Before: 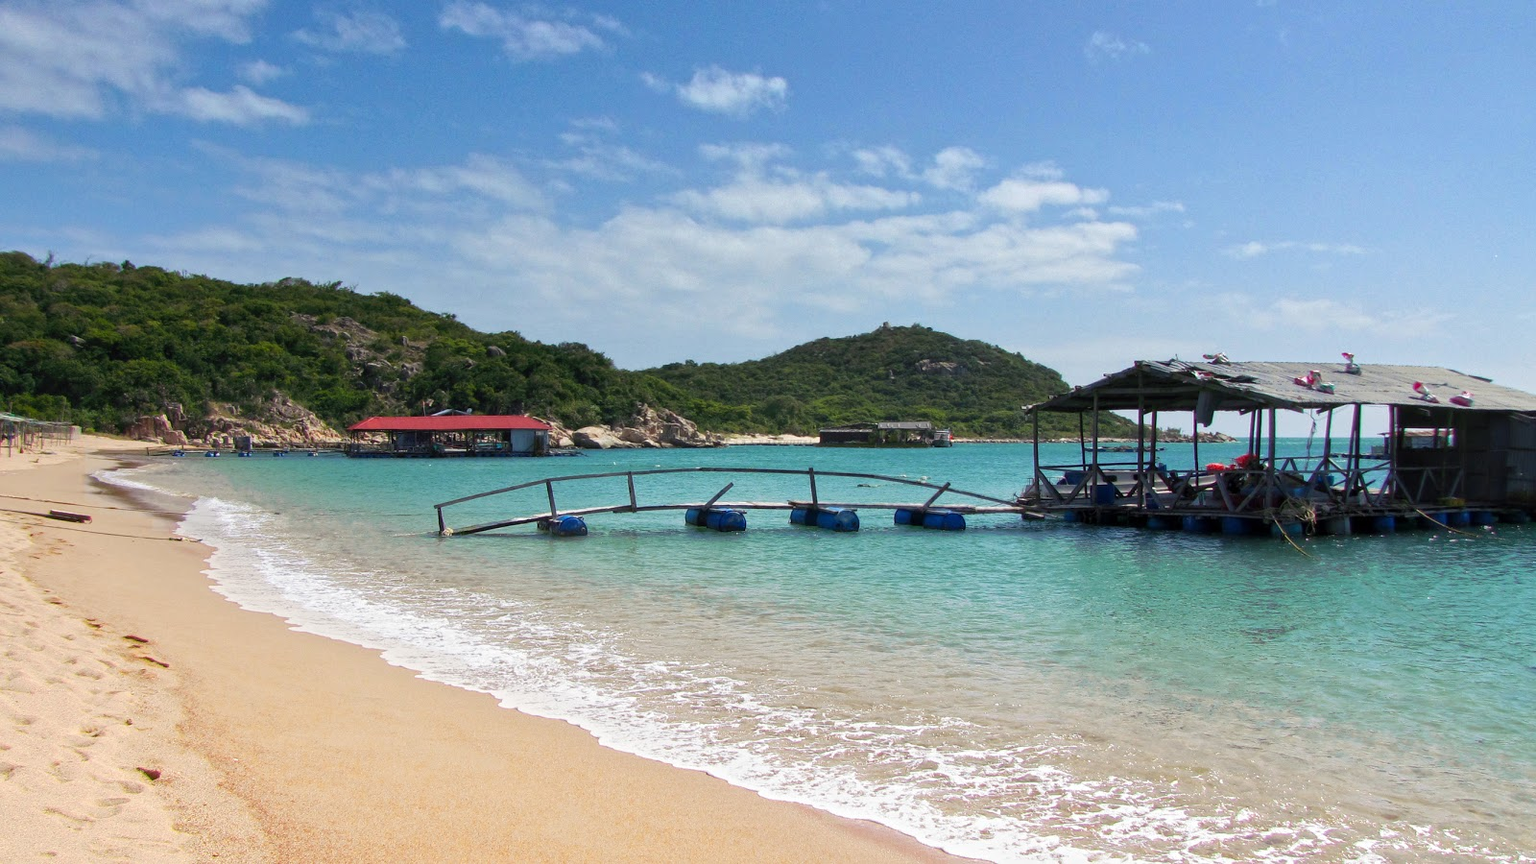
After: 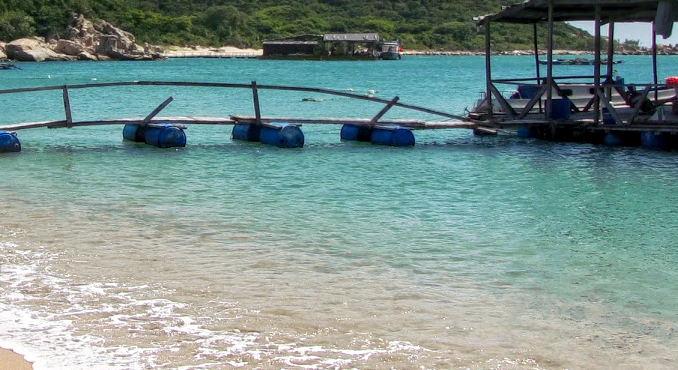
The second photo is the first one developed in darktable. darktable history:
crop: left 36.991%, top 45.159%, right 20.581%, bottom 13.72%
local contrast: on, module defaults
